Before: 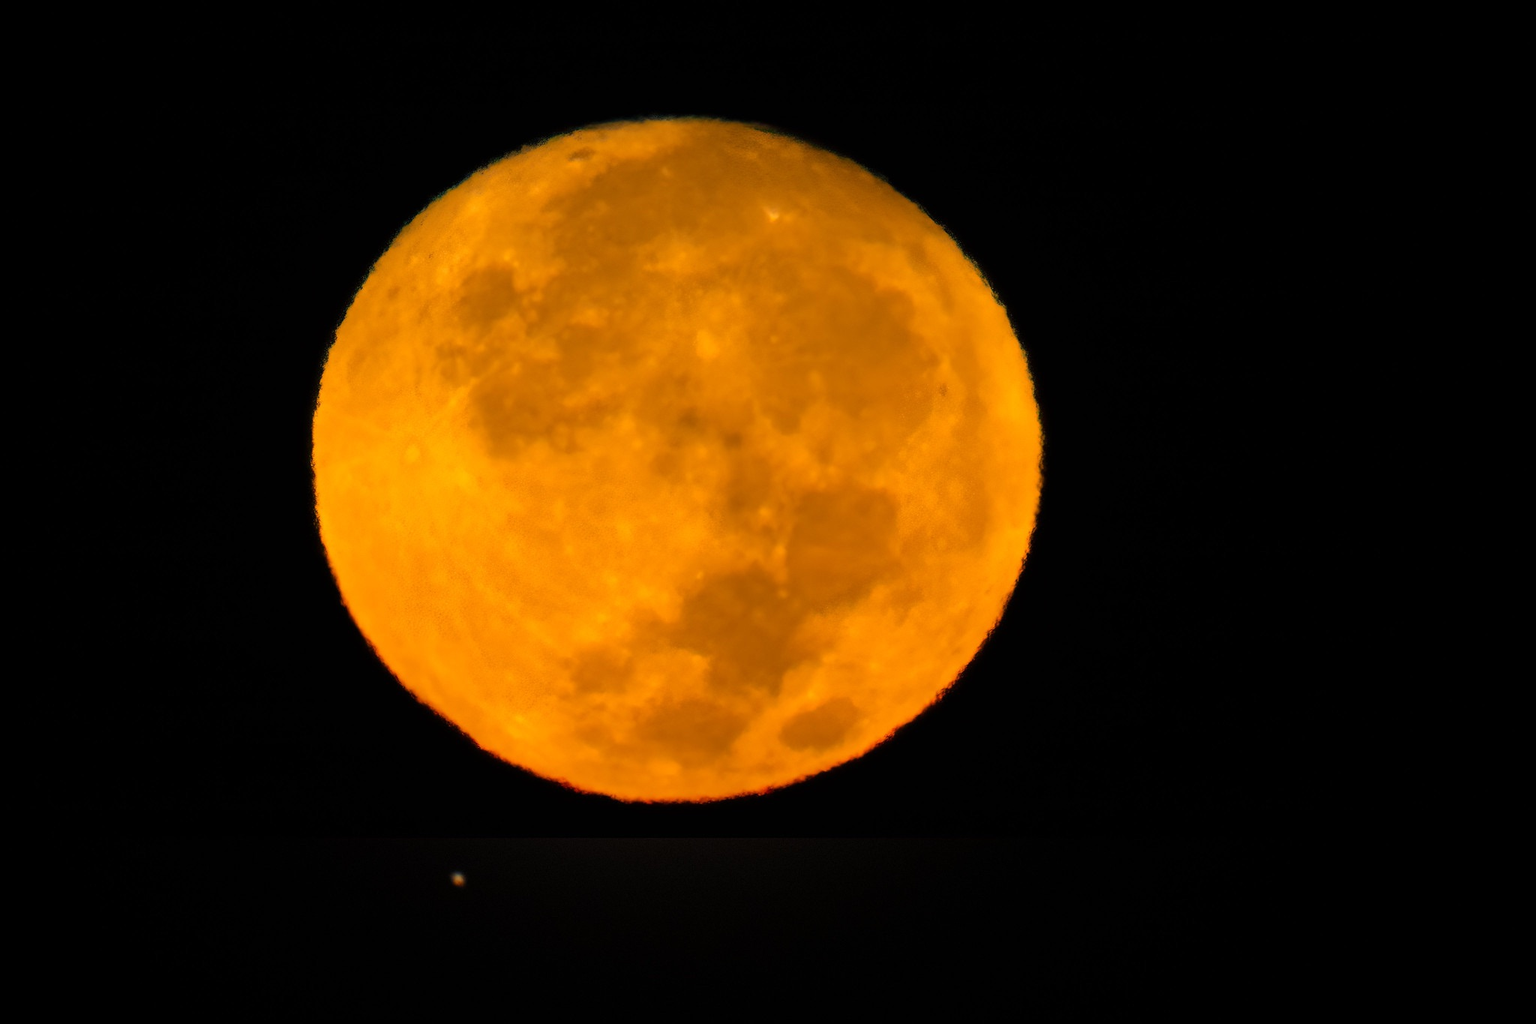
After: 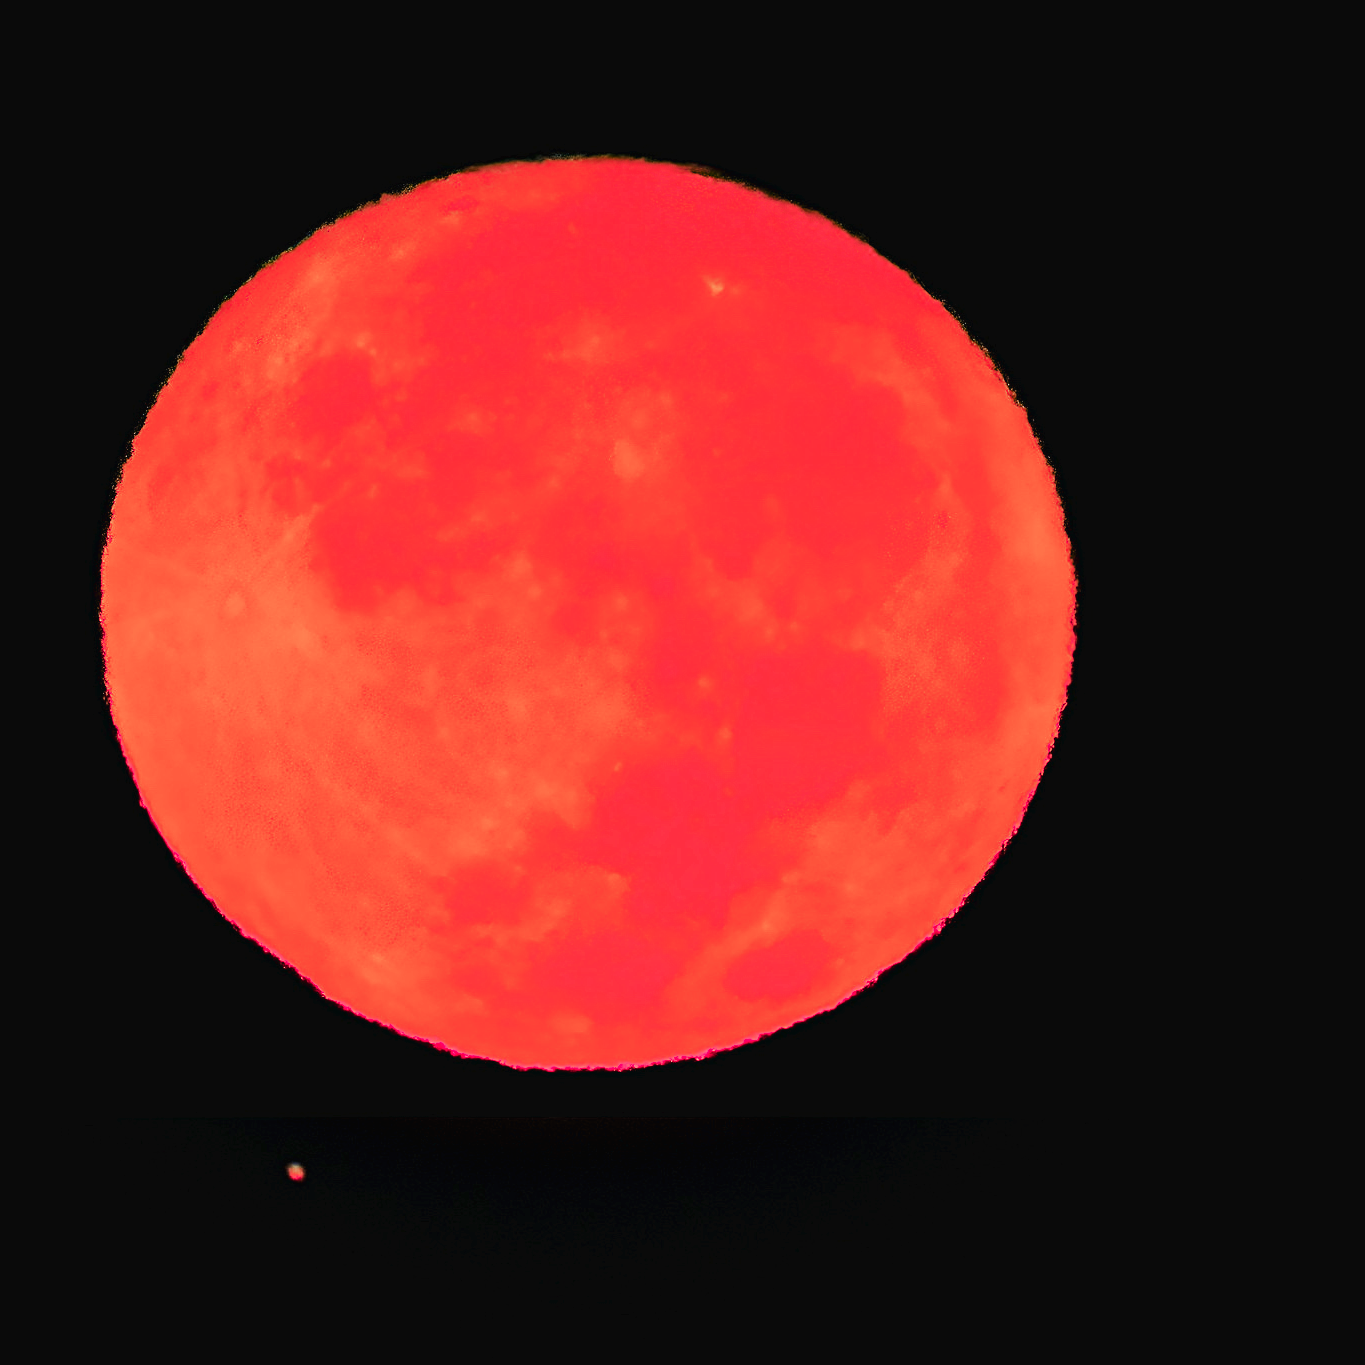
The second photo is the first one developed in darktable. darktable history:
color zones: curves: ch0 [(0.006, 0.385) (0.143, 0.563) (0.243, 0.321) (0.352, 0.464) (0.516, 0.456) (0.625, 0.5) (0.75, 0.5) (0.875, 0.5)]; ch1 [(0, 0.5) (0.134, 0.504) (0.246, 0.463) (0.421, 0.515) (0.5, 0.56) (0.625, 0.5) (0.75, 0.5) (0.875, 0.5)]; ch2 [(0, 0.5) (0.131, 0.426) (0.307, 0.289) (0.38, 0.188) (0.513, 0.216) (0.625, 0.548) (0.75, 0.468) (0.838, 0.396) (0.971, 0.311)]
exposure: black level correction 0.001, exposure 0.5 EV, compensate exposure bias true, compensate highlight preservation false
levels: mode automatic
base curve: curves: ch0 [(0, 0.003) (0.001, 0.002) (0.006, 0.004) (0.02, 0.022) (0.048, 0.086) (0.094, 0.234) (0.162, 0.431) (0.258, 0.629) (0.385, 0.8) (0.548, 0.918) (0.751, 0.988) (1, 1)], preserve colors none
crop: left 15.419%, right 17.914%
sharpen: on, module defaults
